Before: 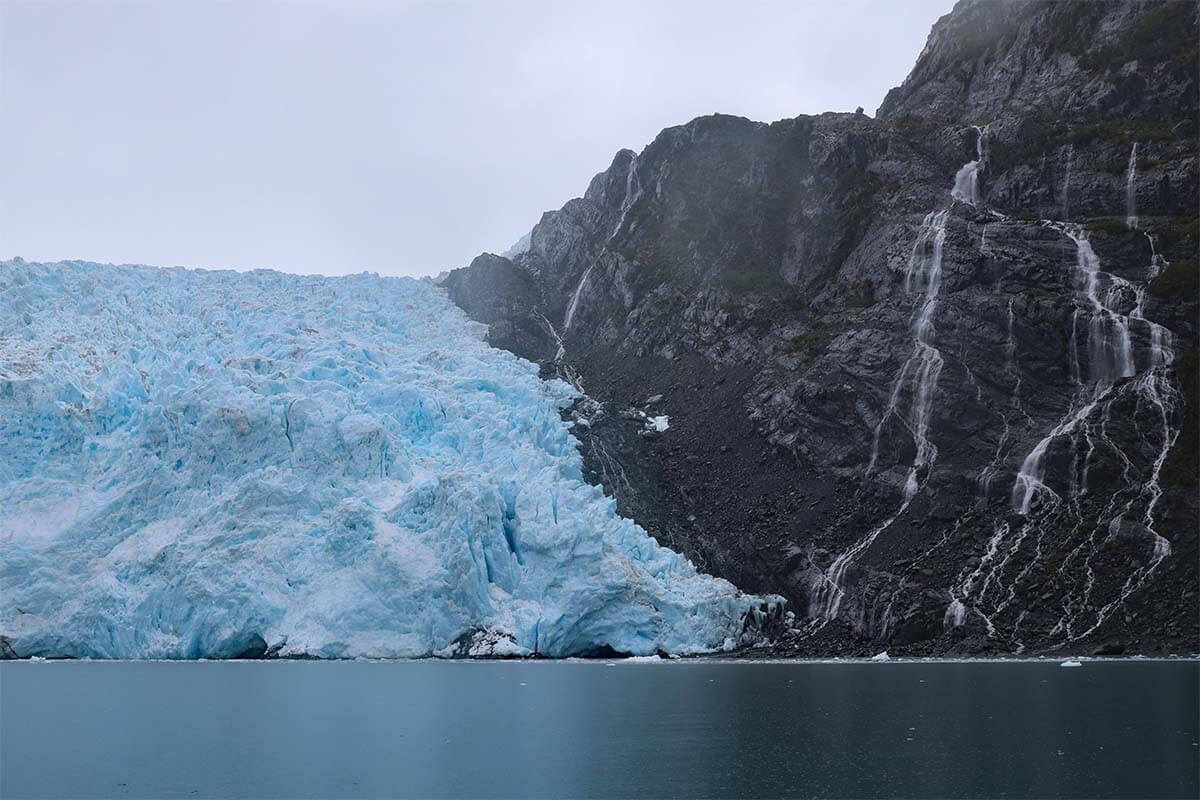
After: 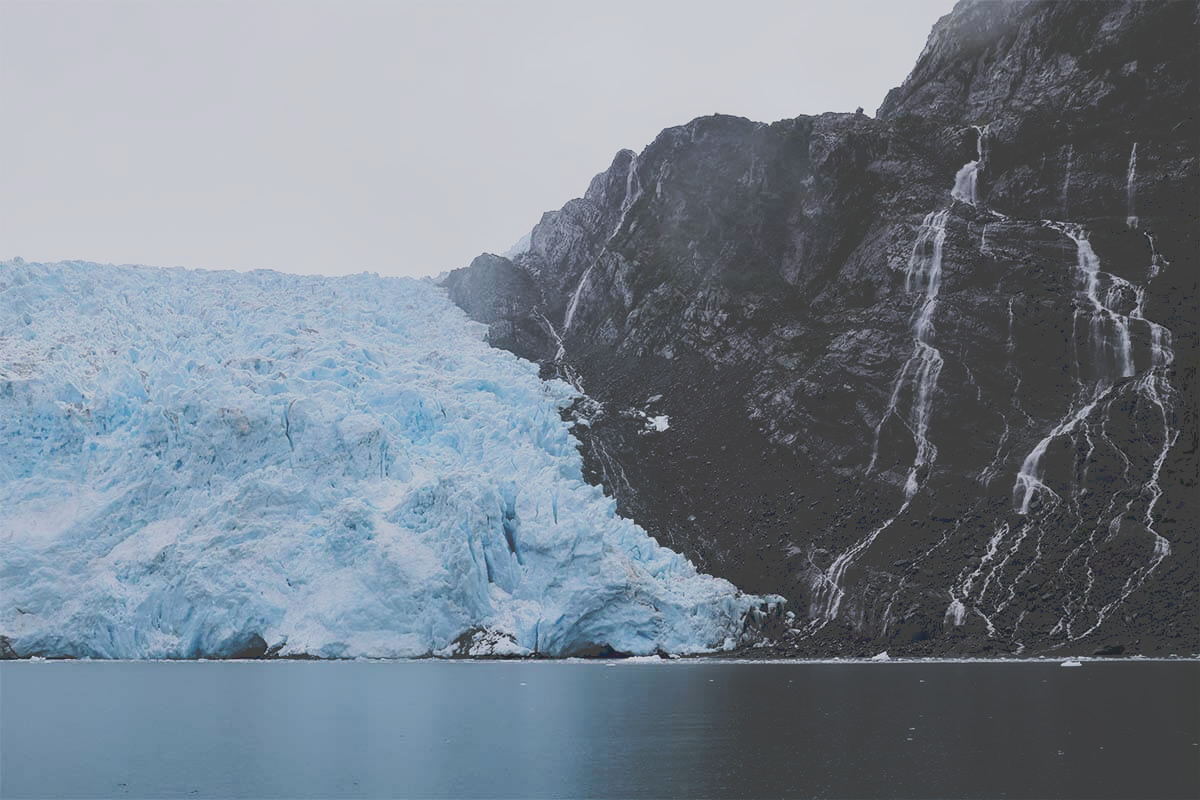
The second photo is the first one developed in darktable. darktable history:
tone curve: curves: ch0 [(0, 0) (0.003, 0.264) (0.011, 0.264) (0.025, 0.265) (0.044, 0.269) (0.069, 0.273) (0.1, 0.28) (0.136, 0.292) (0.177, 0.309) (0.224, 0.336) (0.277, 0.371) (0.335, 0.412) (0.399, 0.469) (0.468, 0.533) (0.543, 0.595) (0.623, 0.66) (0.709, 0.73) (0.801, 0.8) (0.898, 0.854) (1, 1)], preserve colors none
filmic rgb: black relative exposure -5 EV, hardness 2.88, contrast 1.3, highlights saturation mix -30%
